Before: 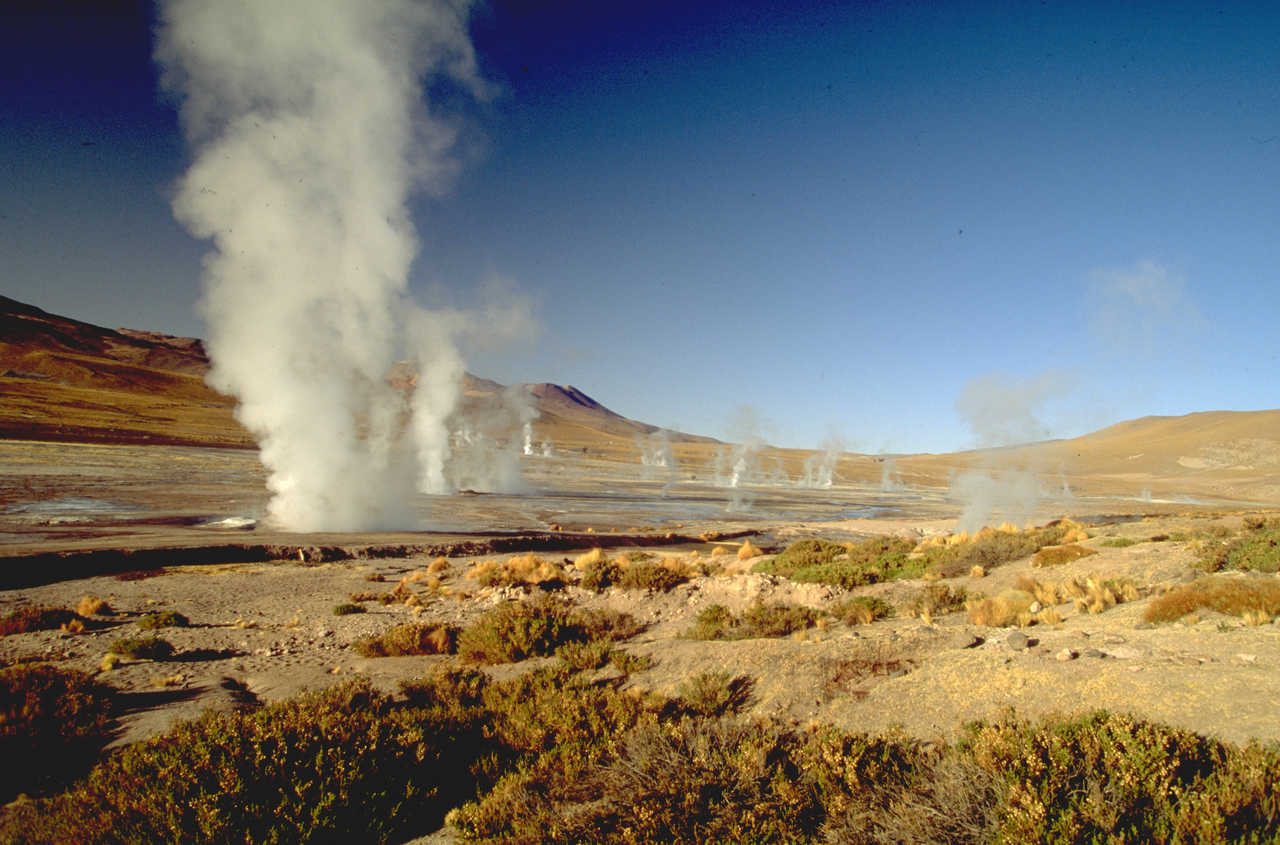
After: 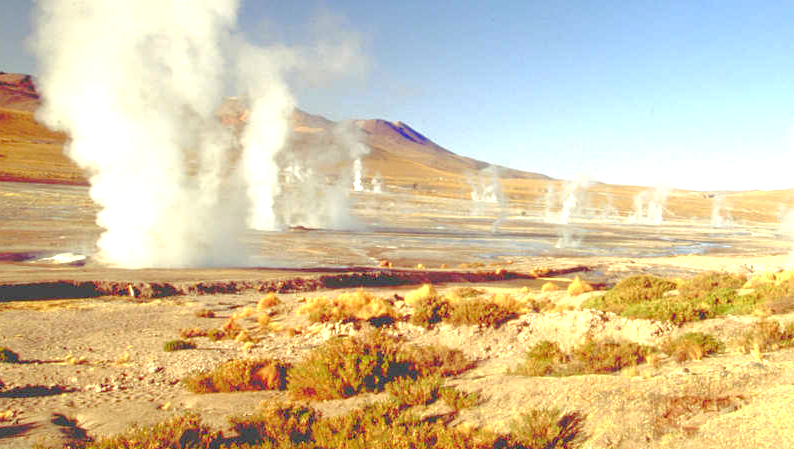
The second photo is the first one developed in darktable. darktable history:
crop: left 13.312%, top 31.28%, right 24.627%, bottom 15.582%
tone curve: curves: ch0 [(0, 0) (0.004, 0.008) (0.077, 0.156) (0.169, 0.29) (0.774, 0.774) (1, 1)], color space Lab, linked channels, preserve colors none
exposure: exposure 1 EV, compensate highlight preservation false
